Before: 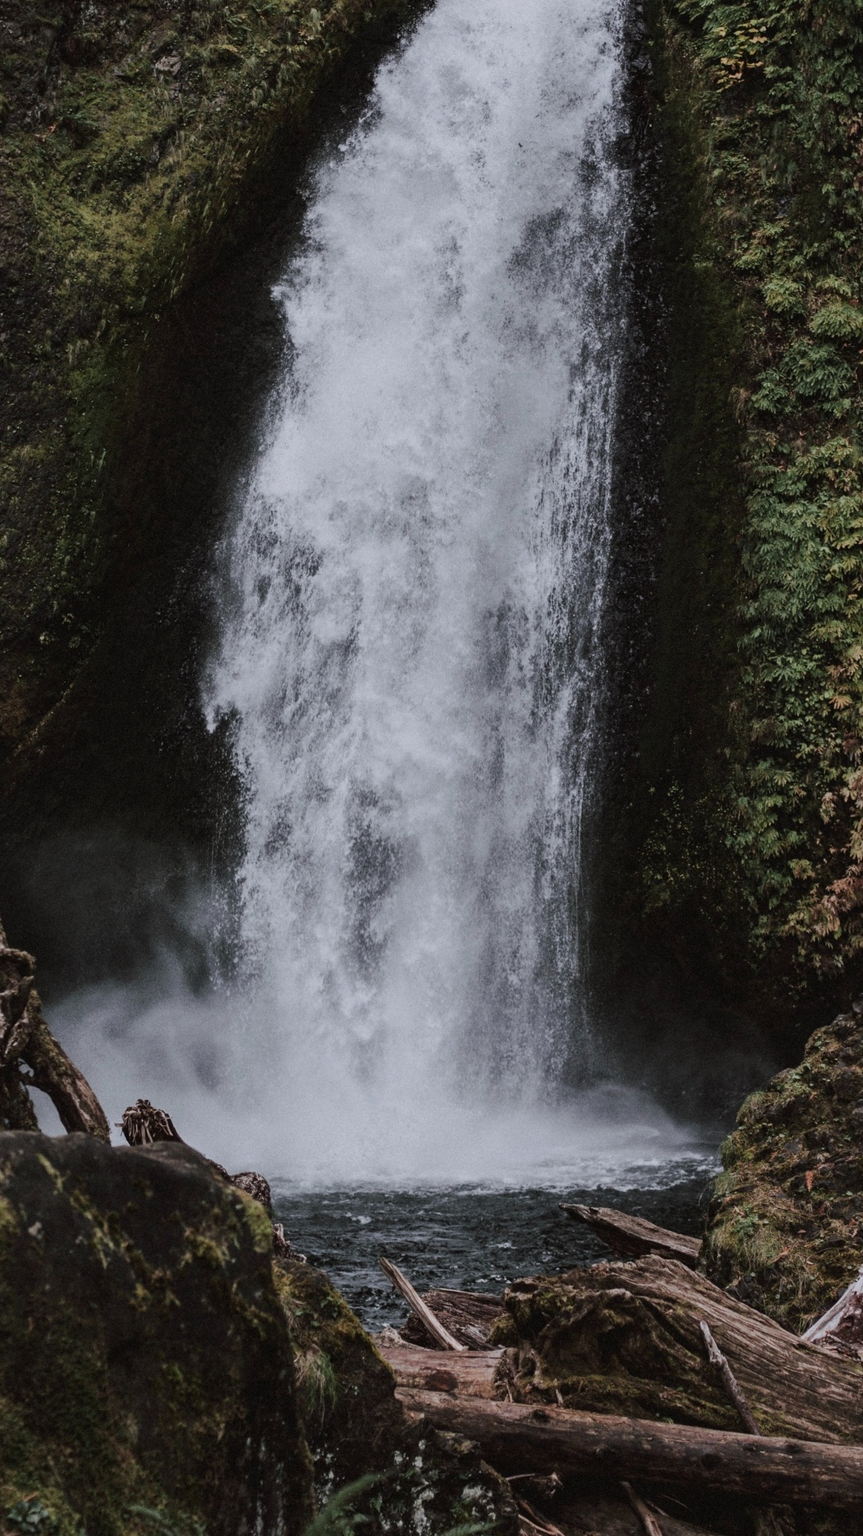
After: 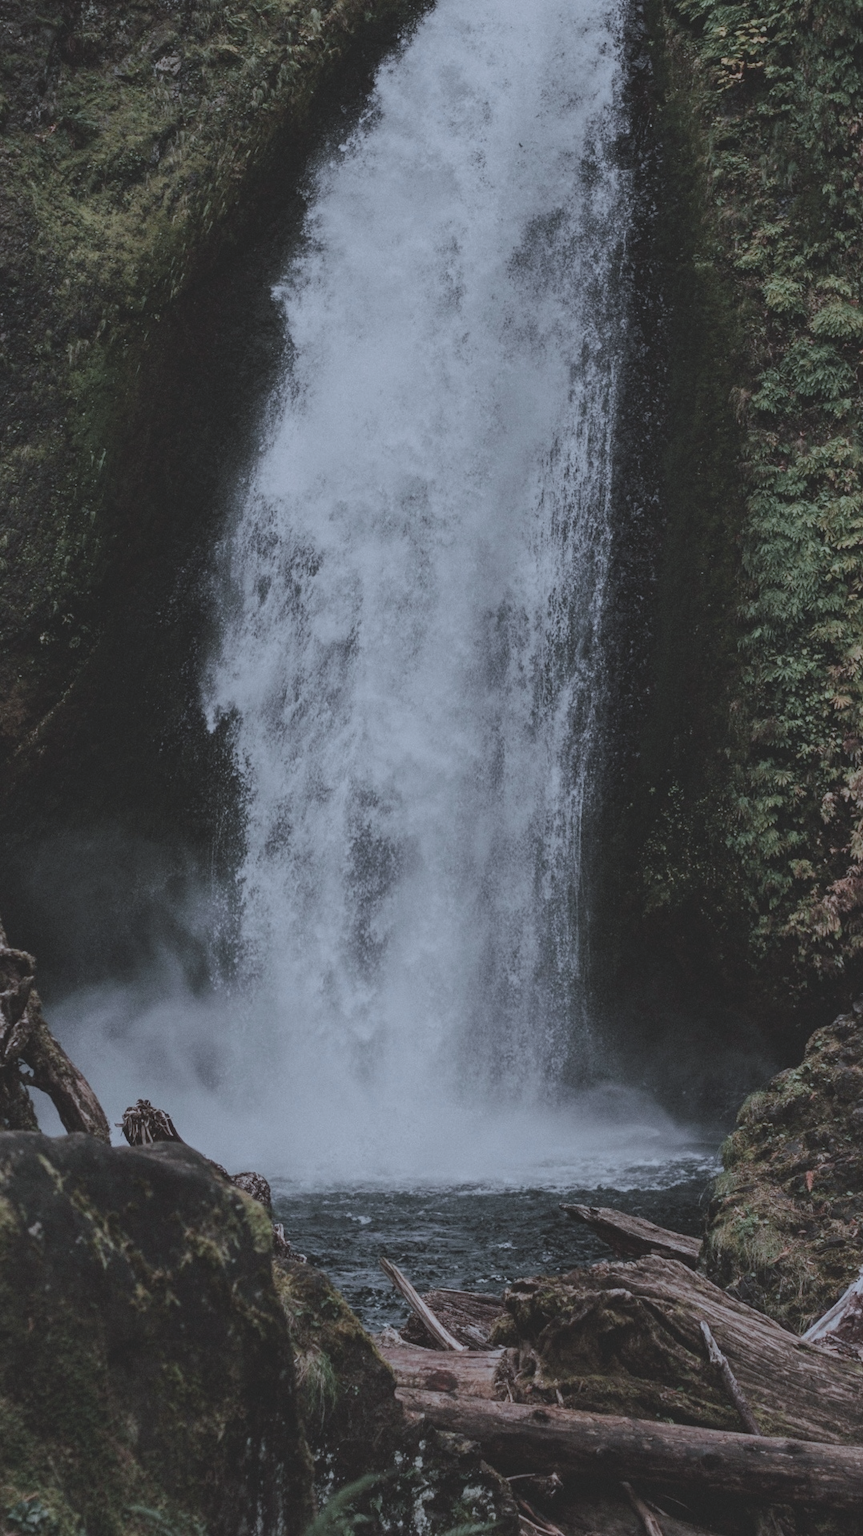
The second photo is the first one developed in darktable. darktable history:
color calibration: output R [0.972, 0.068, -0.094, 0], output G [-0.178, 1.216, -0.086, 0], output B [0.095, -0.136, 0.98, 0], illuminant custom, x 0.371, y 0.381, temperature 4283.16 K
contrast brightness saturation: contrast -0.26, saturation -0.43
